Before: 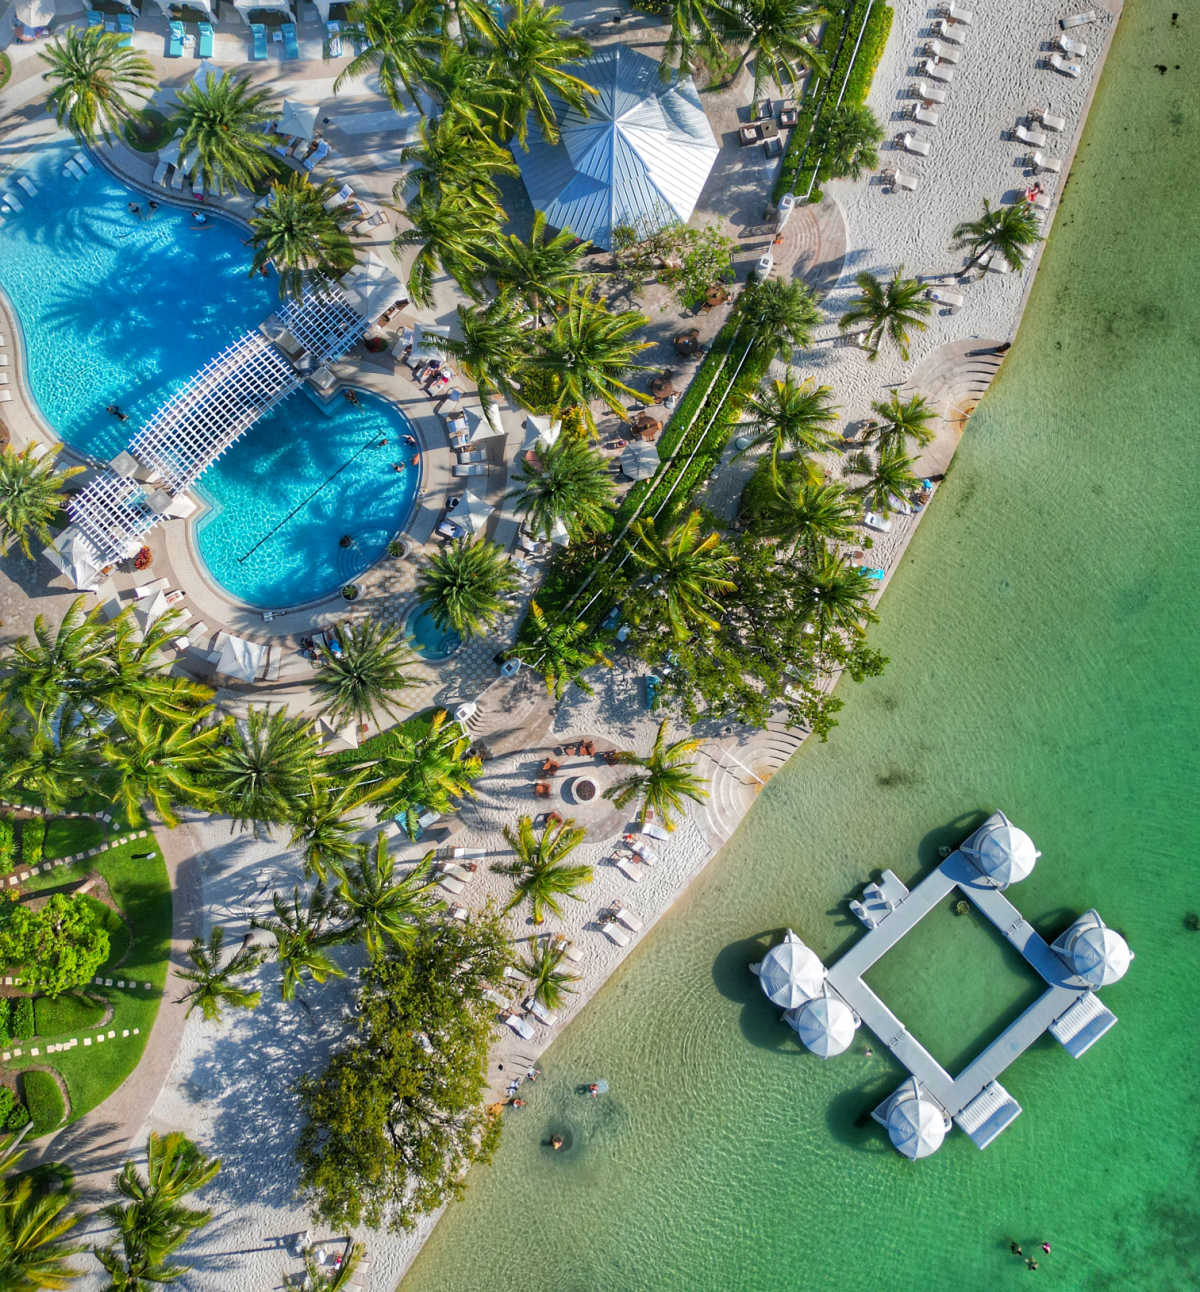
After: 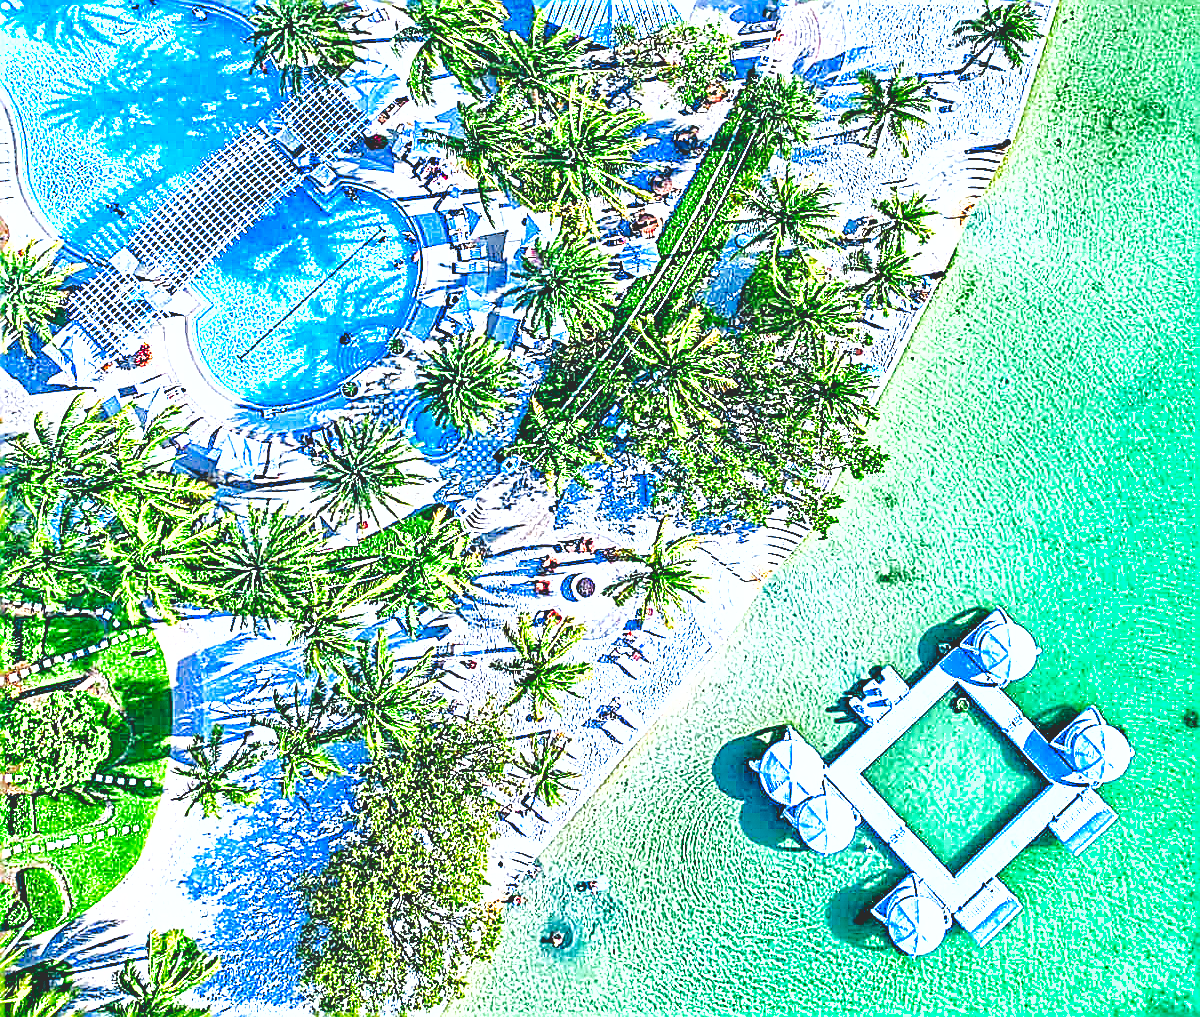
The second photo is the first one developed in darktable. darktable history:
levels: white 99.89%, levels [0.008, 0.318, 0.836]
exposure: black level correction 0, exposure 0.704 EV, compensate exposure bias true, compensate highlight preservation false
sharpen: amount 1.985
crop and rotate: top 15.795%, bottom 5.467%
tone curve: curves: ch0 [(0, 0.023) (0.087, 0.065) (0.184, 0.168) (0.45, 0.54) (0.57, 0.683) (0.722, 0.825) (0.877, 0.948) (1, 1)]; ch1 [(0, 0) (0.388, 0.369) (0.44, 0.44) (0.489, 0.481) (0.534, 0.561) (0.657, 0.659) (1, 1)]; ch2 [(0, 0) (0.353, 0.317) (0.408, 0.427) (0.472, 0.46) (0.5, 0.496) (0.537, 0.534) (0.576, 0.592) (0.625, 0.631) (1, 1)], preserve colors none
color calibration: illuminant custom, x 0.389, y 0.387, temperature 3817.74 K
shadows and highlights: on, module defaults
contrast equalizer: octaves 7, y [[0.5, 0.542, 0.583, 0.625, 0.667, 0.708], [0.5 ×6], [0.5 ×6], [0 ×6], [0 ×6]]
